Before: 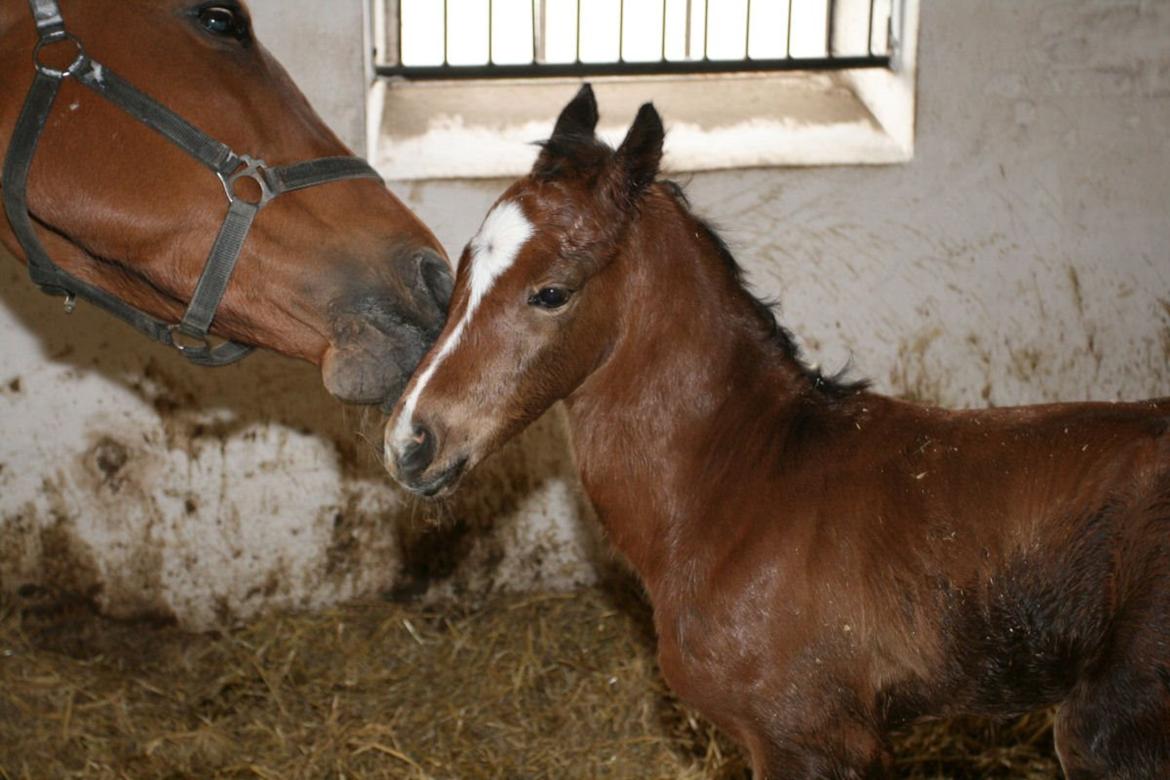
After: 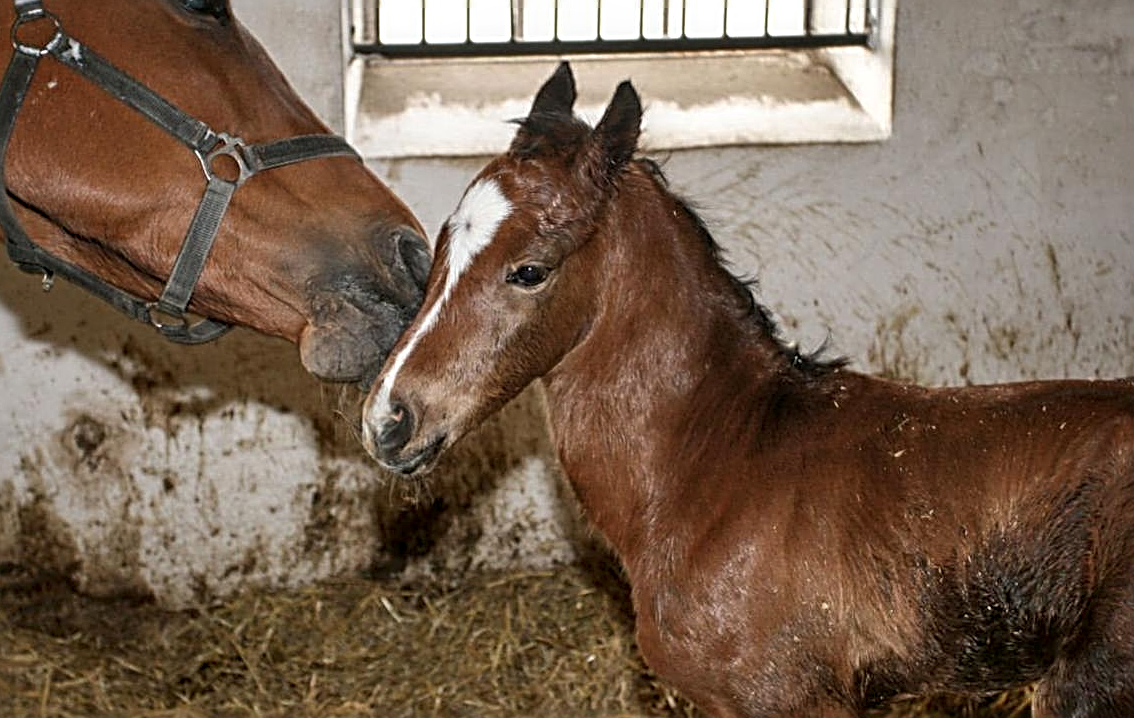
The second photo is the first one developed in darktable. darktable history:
shadows and highlights: soften with gaussian
local contrast: on, module defaults
sharpen: radius 3.06, amount 0.759
crop: left 1.903%, top 2.938%, right 1.131%, bottom 4.97%
